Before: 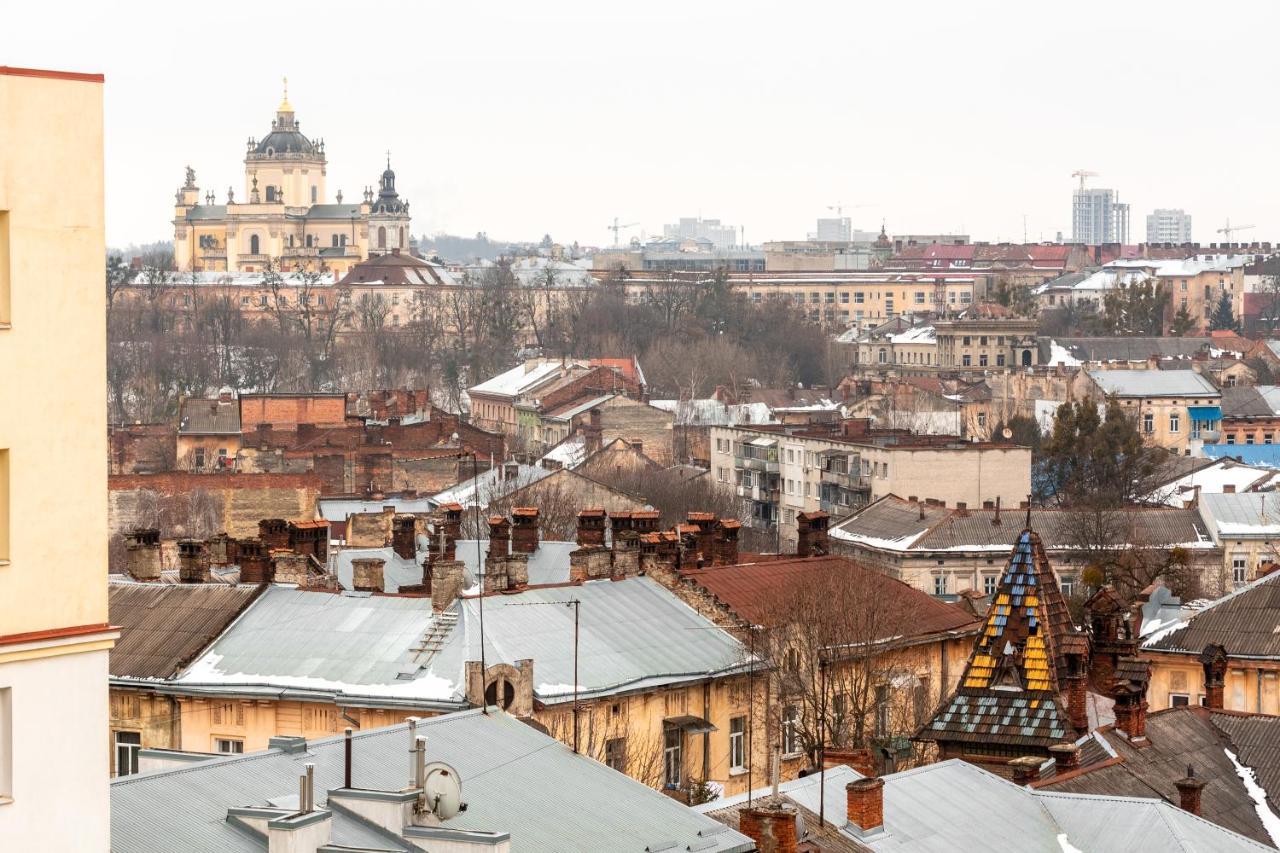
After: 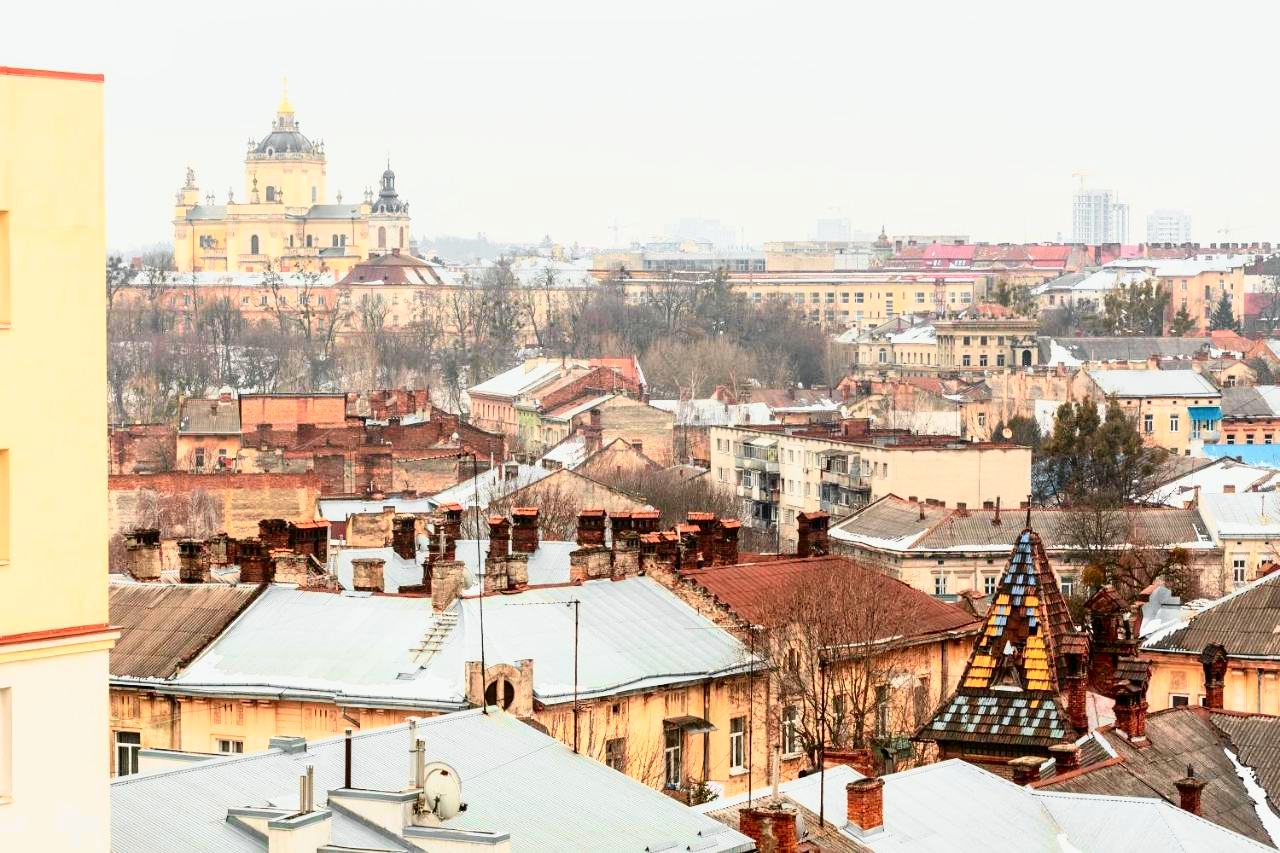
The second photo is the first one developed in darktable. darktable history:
tone curve: curves: ch0 [(0, 0) (0.131, 0.094) (0.326, 0.386) (0.481, 0.623) (0.593, 0.764) (0.812, 0.933) (1, 0.974)]; ch1 [(0, 0) (0.366, 0.367) (0.475, 0.453) (0.494, 0.493) (0.504, 0.497) (0.553, 0.584) (1, 1)]; ch2 [(0, 0) (0.333, 0.346) (0.375, 0.375) (0.424, 0.43) (0.476, 0.492) (0.502, 0.503) (0.533, 0.556) (0.566, 0.599) (0.614, 0.653) (1, 1)], color space Lab, independent channels, preserve colors none
